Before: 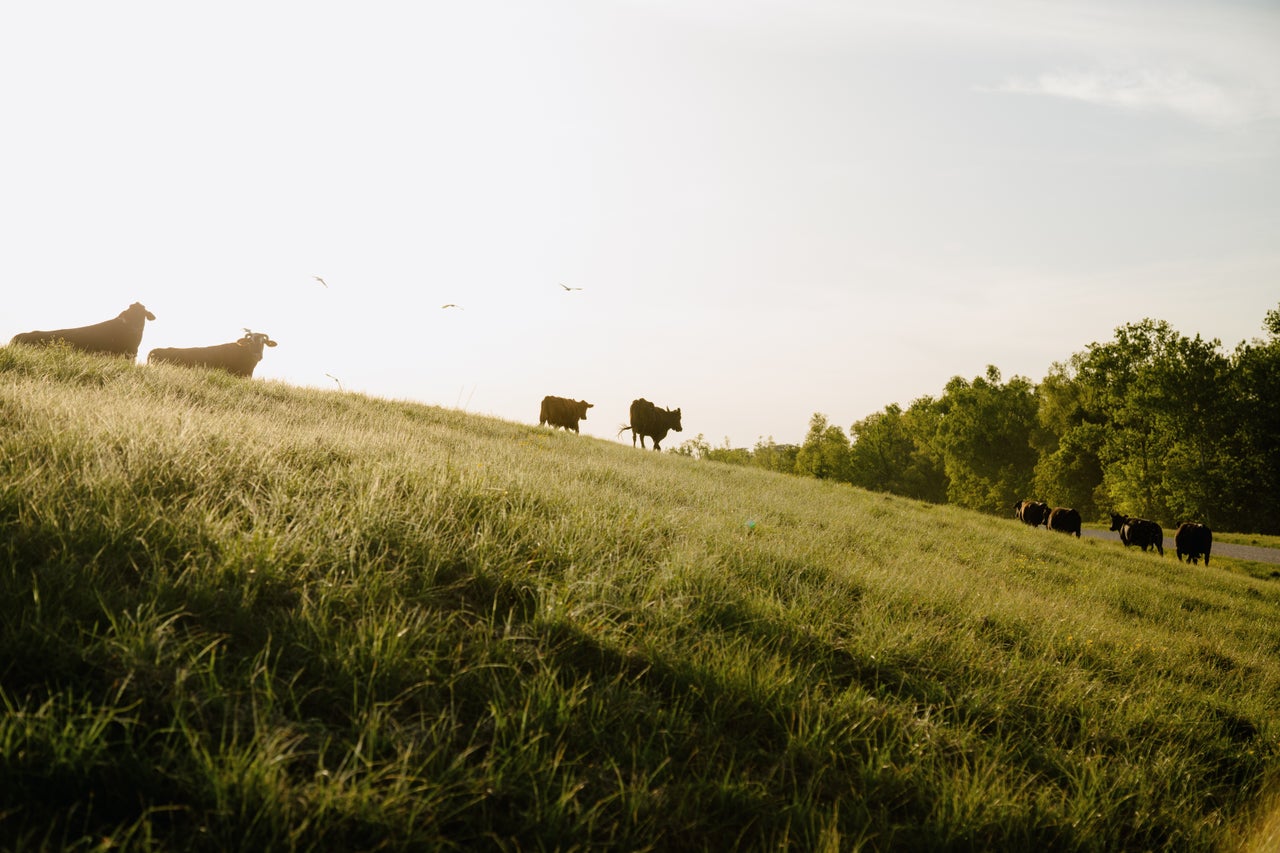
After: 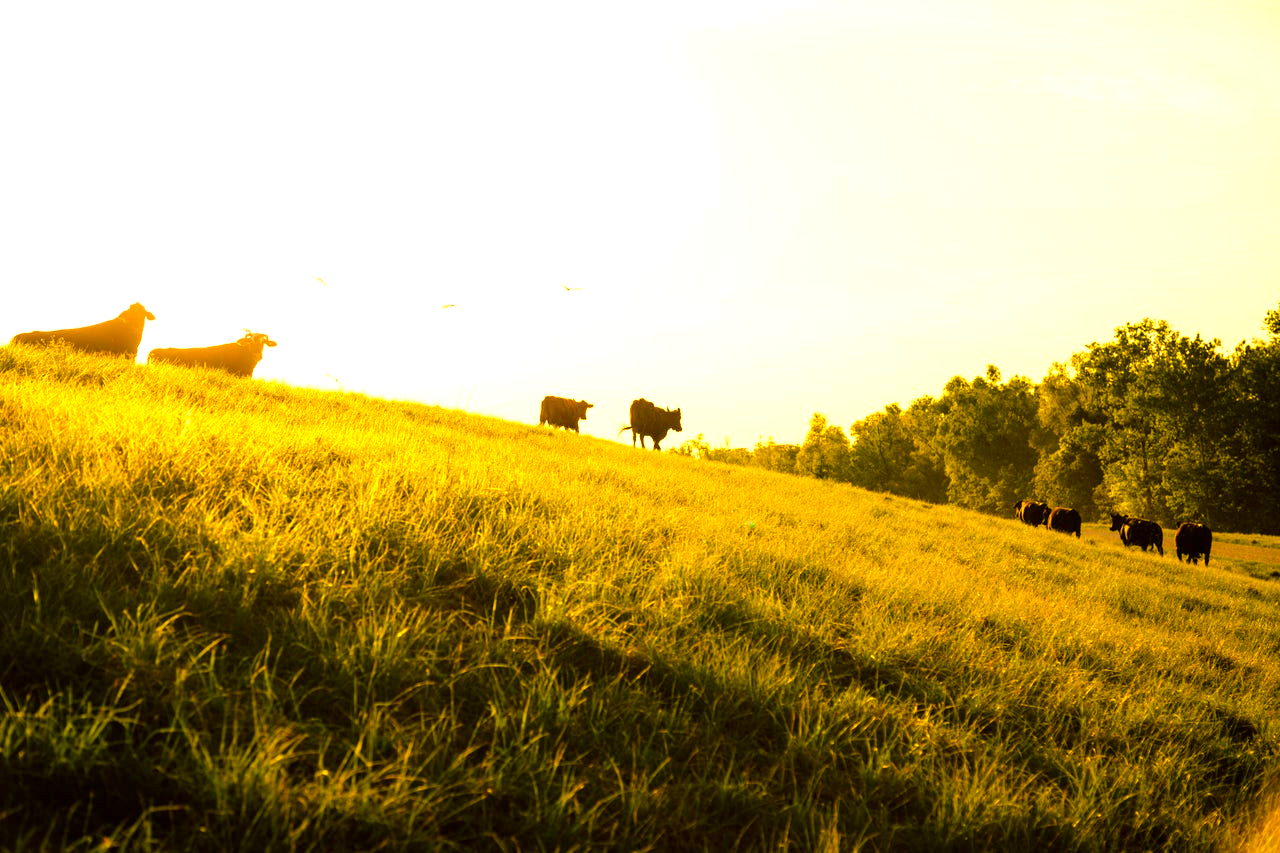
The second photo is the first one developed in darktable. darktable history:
color balance rgb: highlights gain › chroma 0.579%, highlights gain › hue 56.89°, linear chroma grading › global chroma 14.858%, perceptual saturation grading › global saturation 40.872%, perceptual brilliance grading › global brilliance 18.595%
color correction: highlights a* 18.36, highlights b* 35.52, shadows a* 1.39, shadows b* 6.13, saturation 1.05
exposure: black level correction 0.001, exposure 0.499 EV, compensate highlight preservation false
